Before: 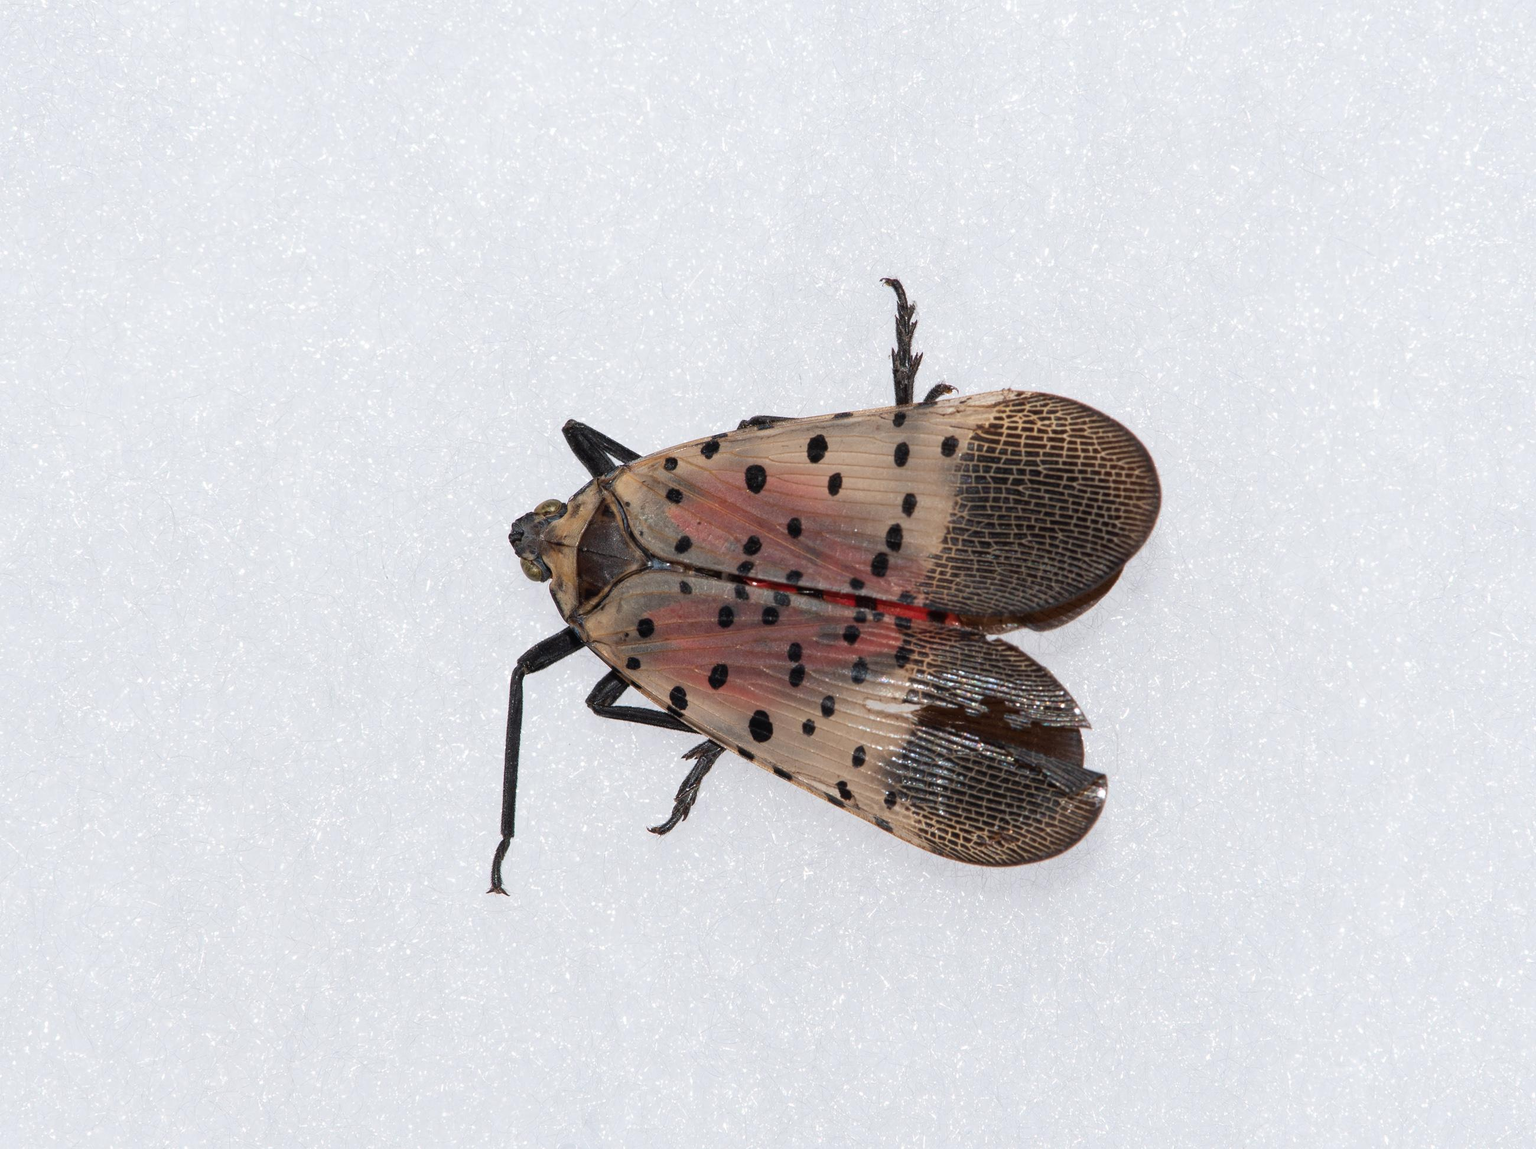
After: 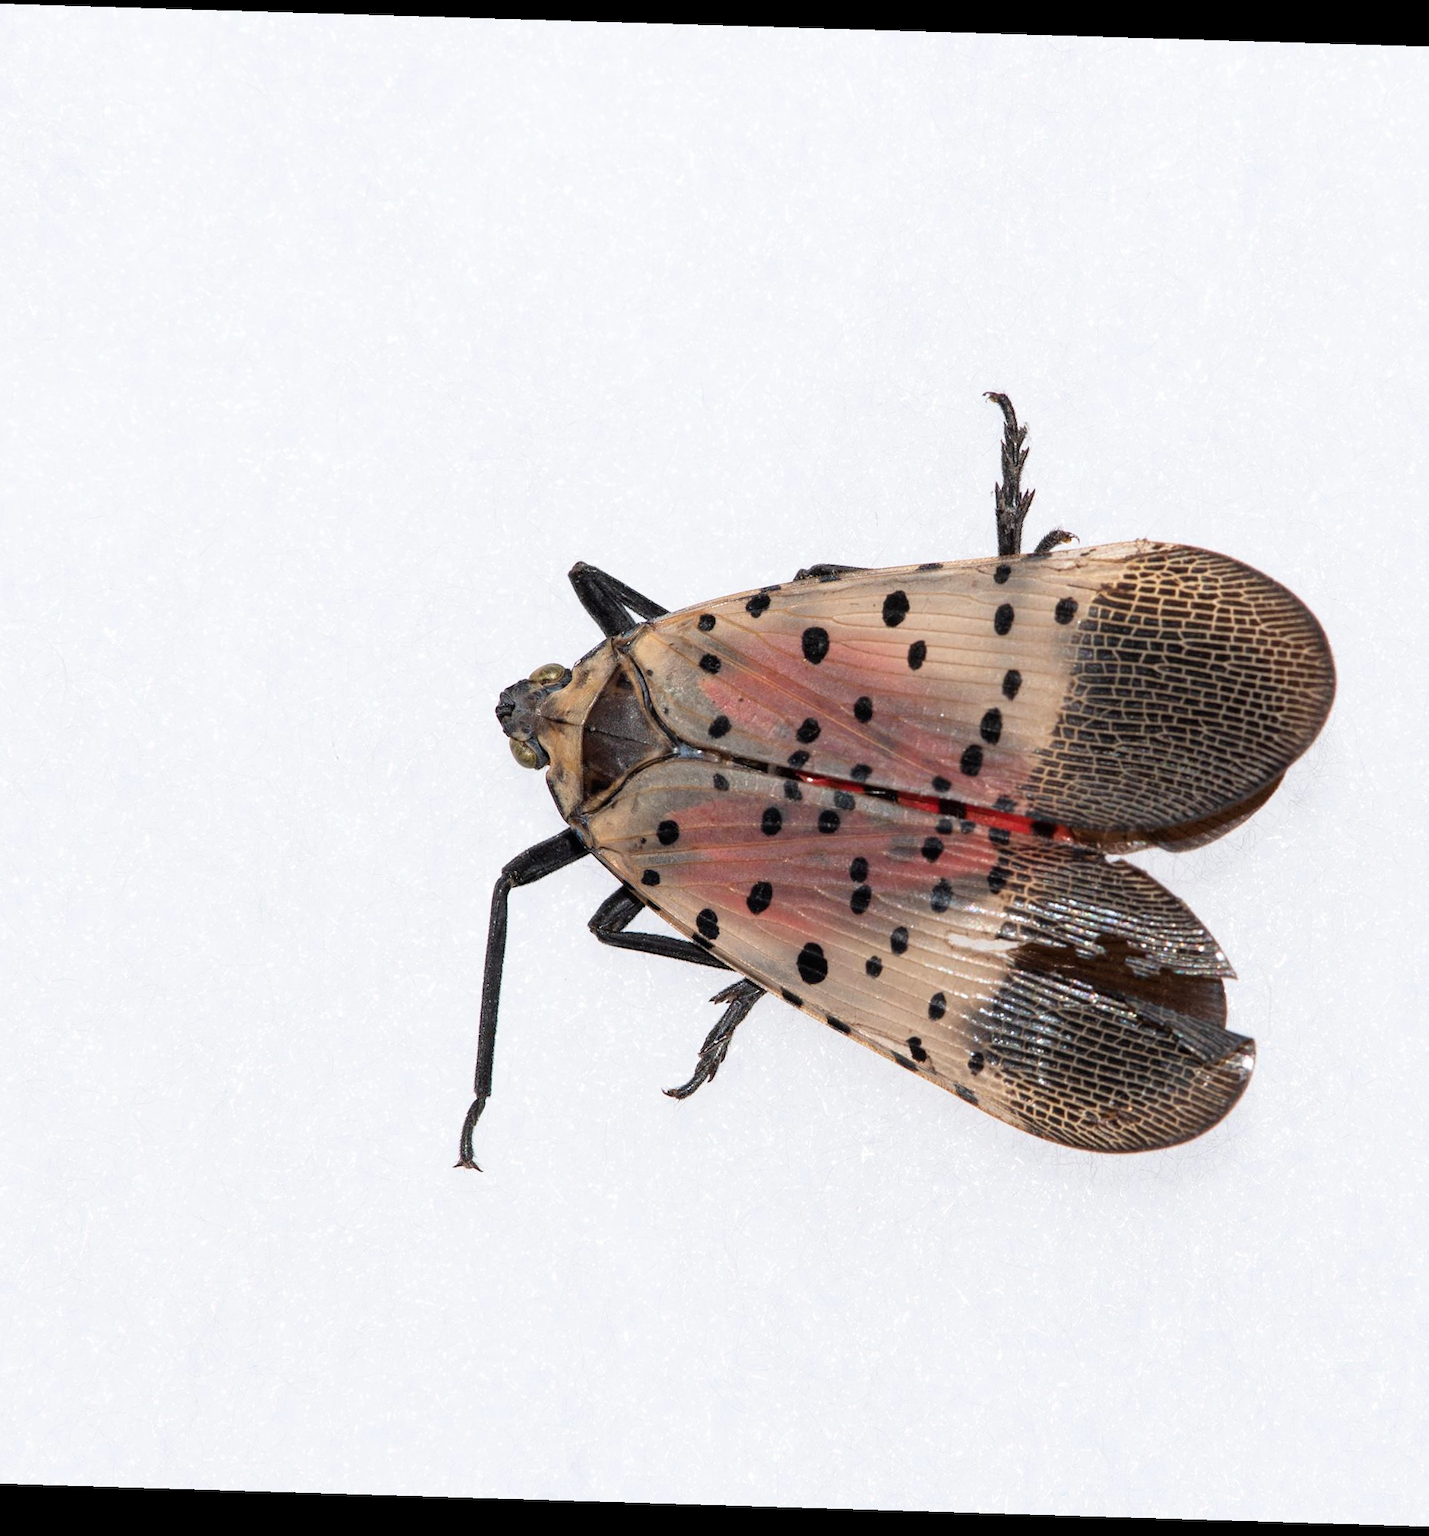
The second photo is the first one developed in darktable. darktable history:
filmic rgb: black relative exposure -9.5 EV, white relative exposure 3.02 EV, hardness 6.12
rotate and perspective: rotation 1.72°, automatic cropping off
exposure: black level correction 0.001, exposure 0.5 EV, compensate exposure bias true, compensate highlight preservation false
crop and rotate: left 9.061%, right 20.142%
